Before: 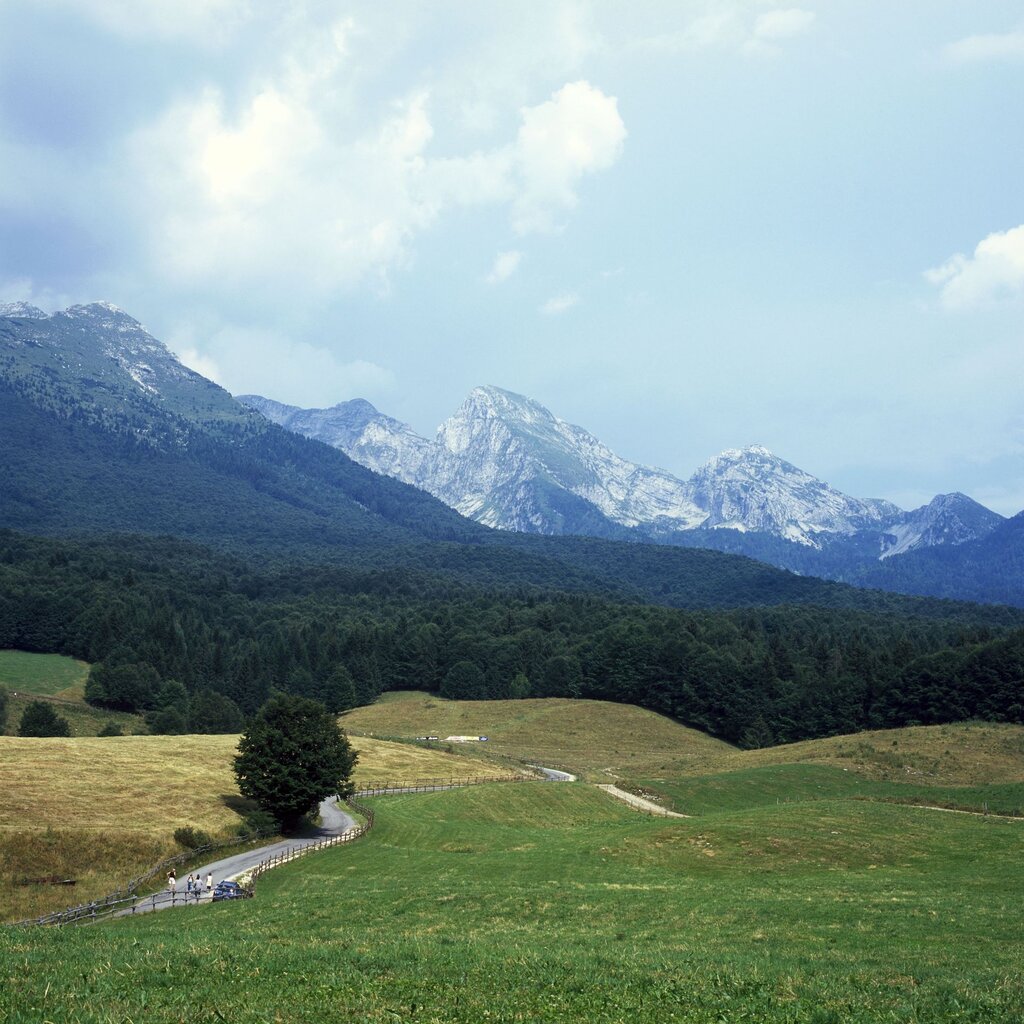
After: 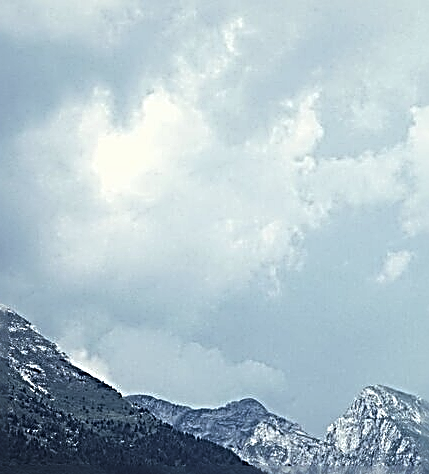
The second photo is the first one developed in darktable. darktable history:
crop and rotate: left 10.817%, top 0.062%, right 47.194%, bottom 53.626%
sharpen: radius 3.158, amount 1.731 | blend: blend mode normal, opacity 100%; mask: uniform (no mask)
color correction: highlights a* 0.003, highlights b* -0.283
levels: levels [0, 0.618, 1]
